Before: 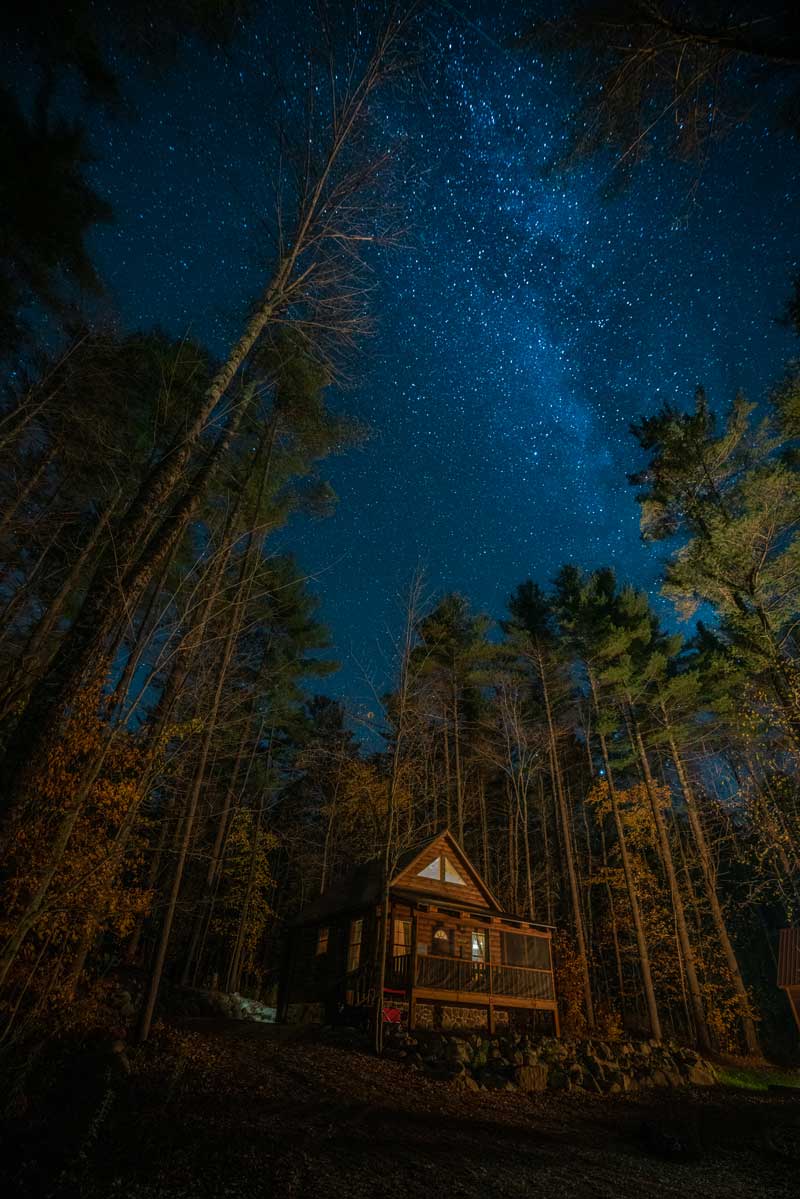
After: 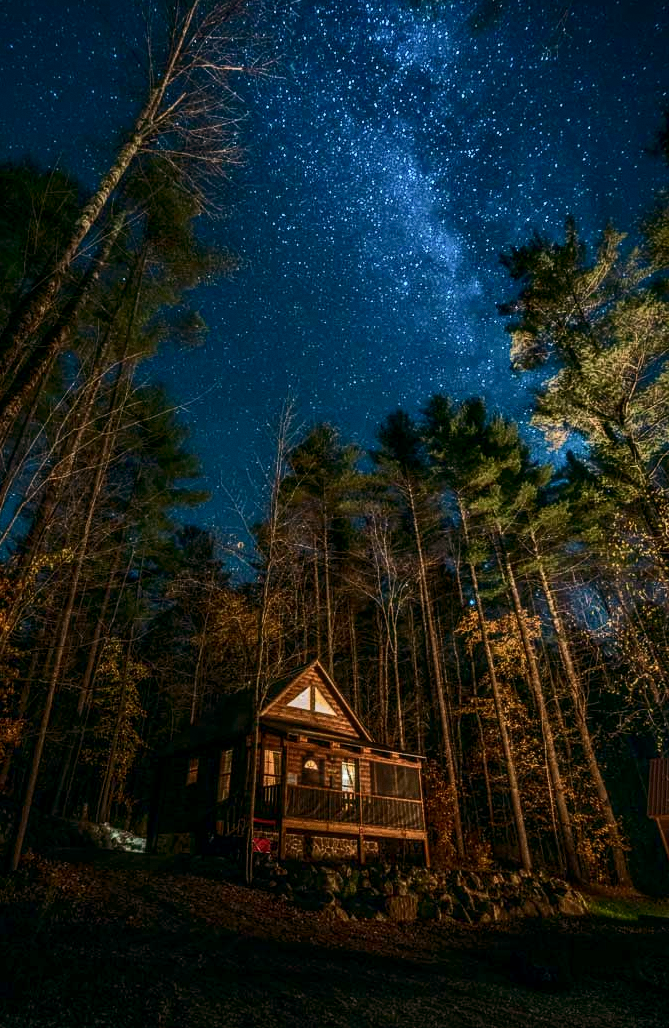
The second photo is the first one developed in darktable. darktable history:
color balance: lift [0.998, 0.998, 1.001, 1.002], gamma [0.995, 1.025, 0.992, 0.975], gain [0.995, 1.02, 0.997, 0.98]
color zones: curves: ch1 [(0, 0.469) (0.01, 0.469) (0.12, 0.446) (0.248, 0.469) (0.5, 0.5) (0.748, 0.5) (0.99, 0.469) (1, 0.469)]
crop: left 16.315%, top 14.246%
exposure: exposure 0.943 EV, compensate highlight preservation false
contrast brightness saturation: contrast 0.39, brightness 0.1
grain: coarseness 0.09 ISO, strength 16.61%
local contrast: on, module defaults
shadows and highlights: radius 121.13, shadows 21.4, white point adjustment -9.72, highlights -14.39, soften with gaussian
